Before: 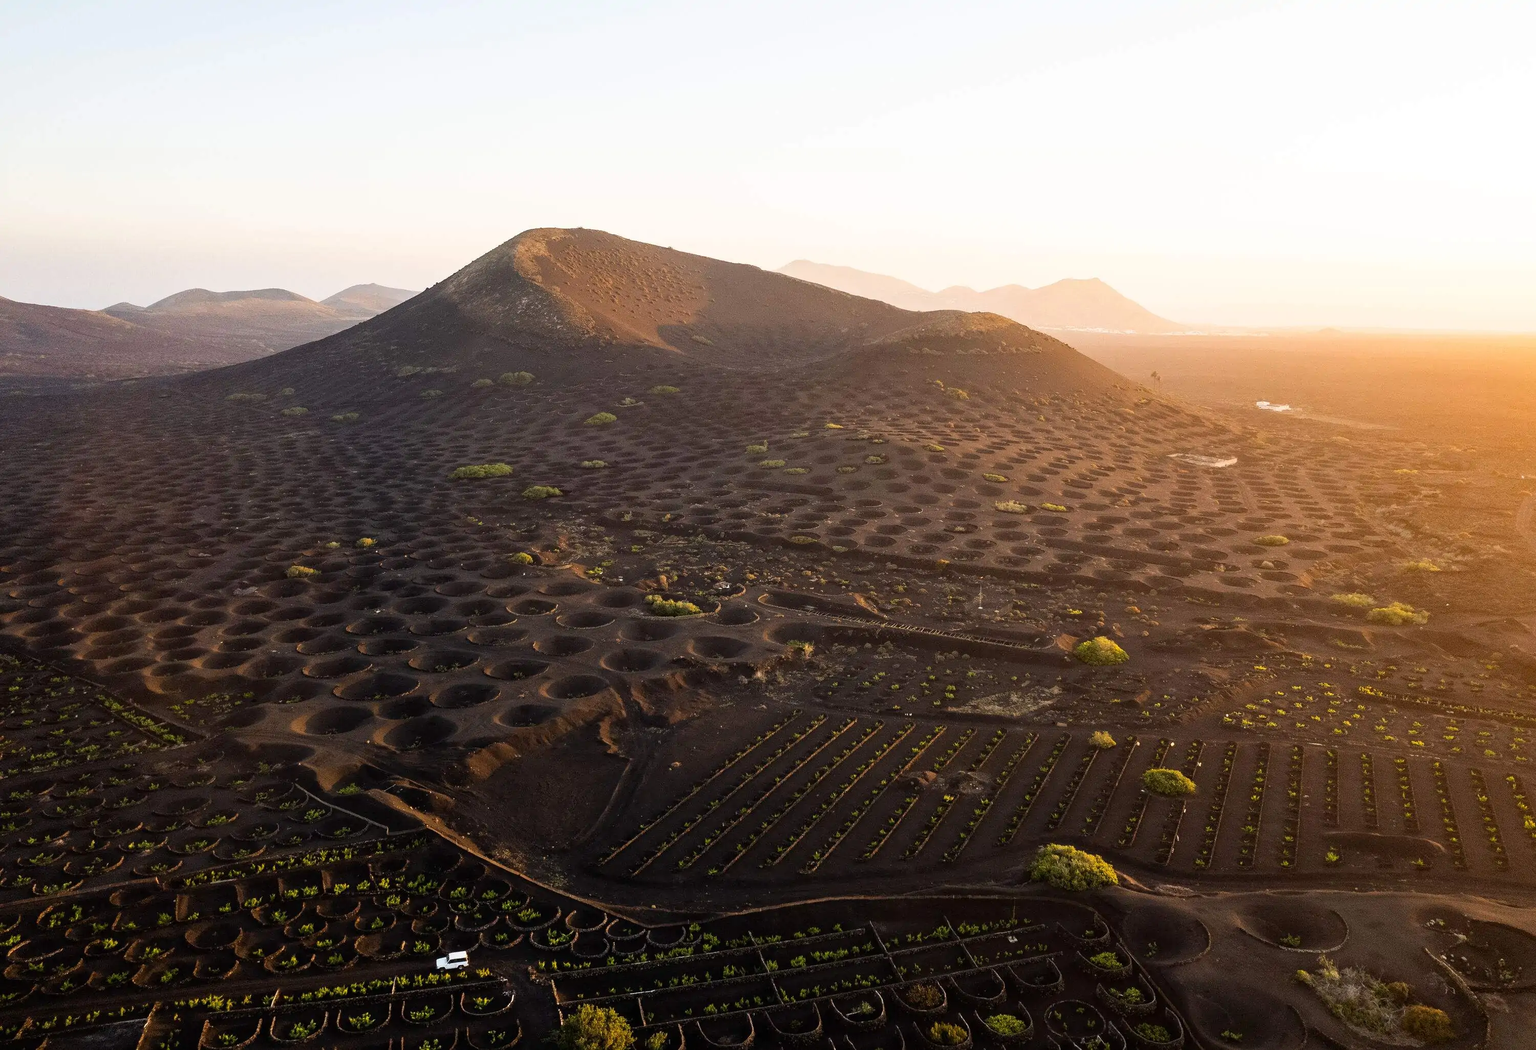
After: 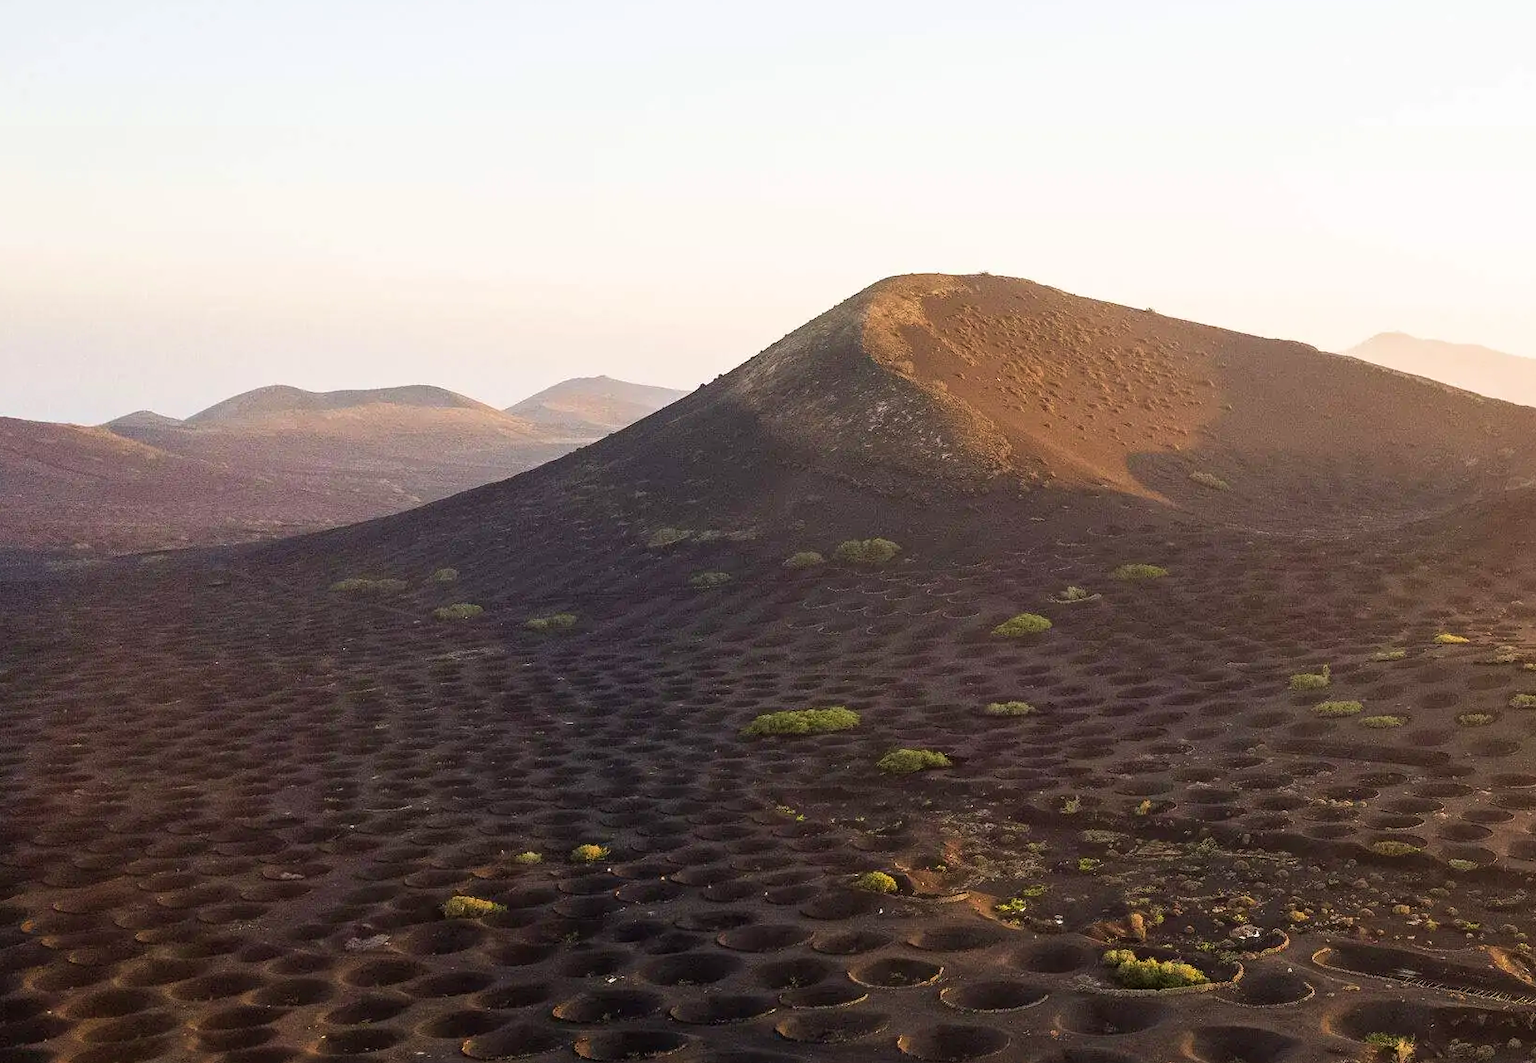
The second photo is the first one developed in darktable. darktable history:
crop and rotate: left 3.025%, top 7.606%, right 42.691%, bottom 37.371%
velvia: on, module defaults
